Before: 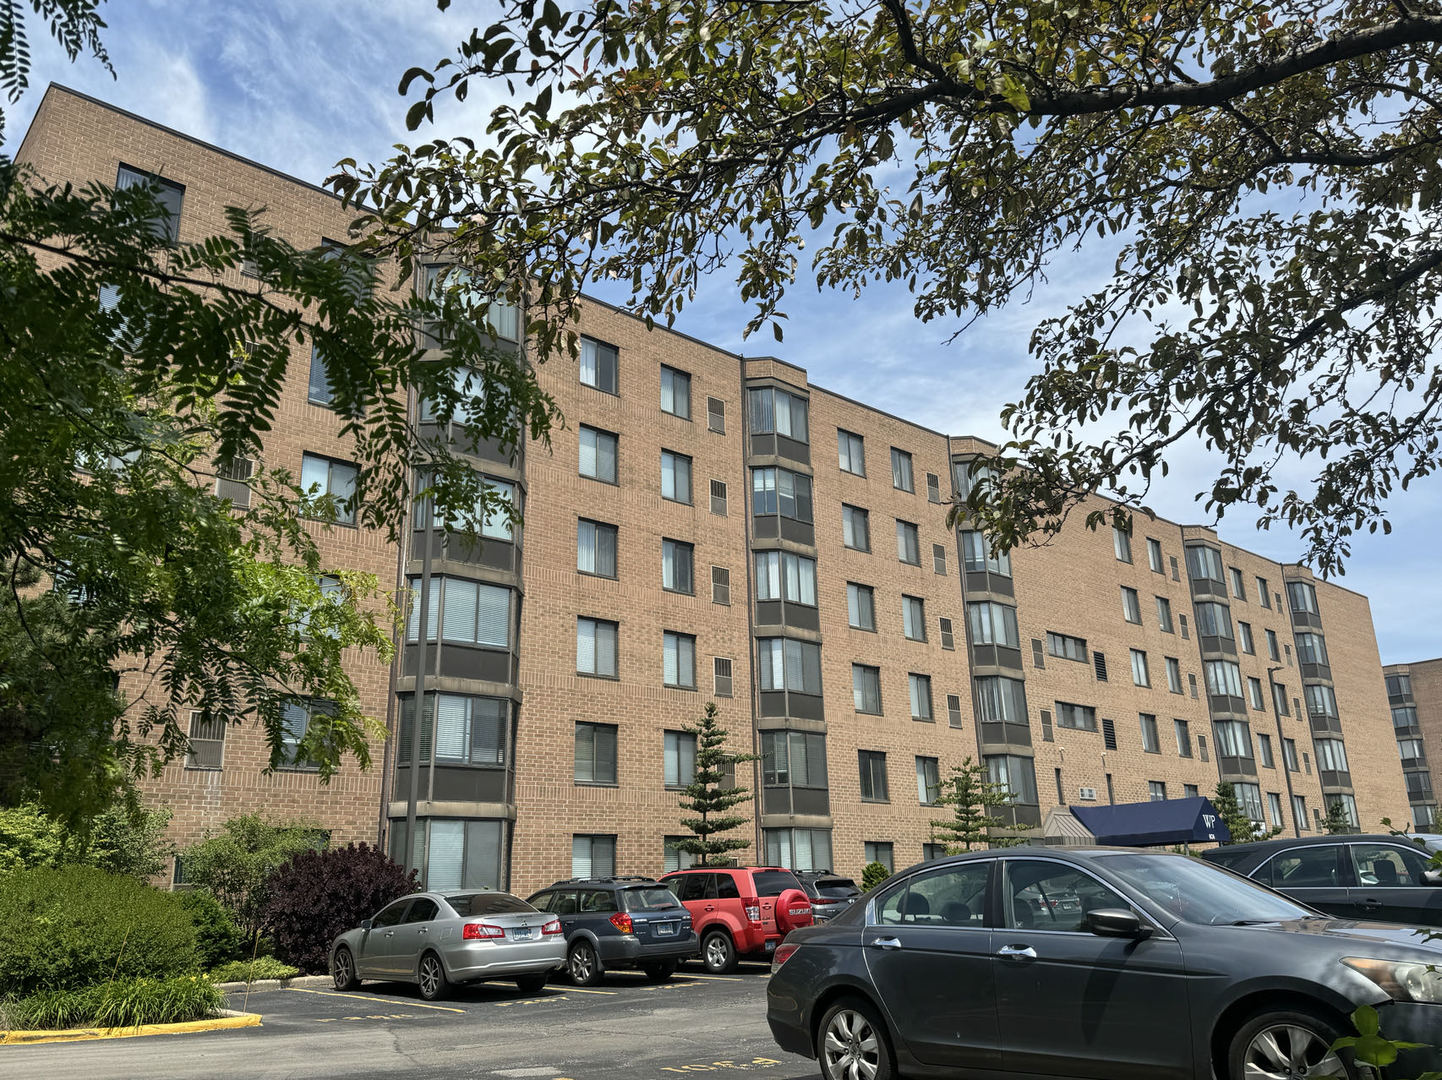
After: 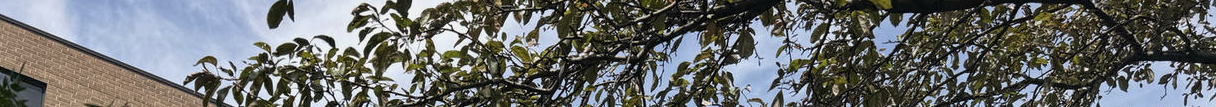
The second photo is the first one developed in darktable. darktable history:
graduated density: density 0.38 EV, hardness 21%, rotation -6.11°, saturation 32%
crop and rotate: left 9.644%, top 9.491%, right 6.021%, bottom 80.509%
